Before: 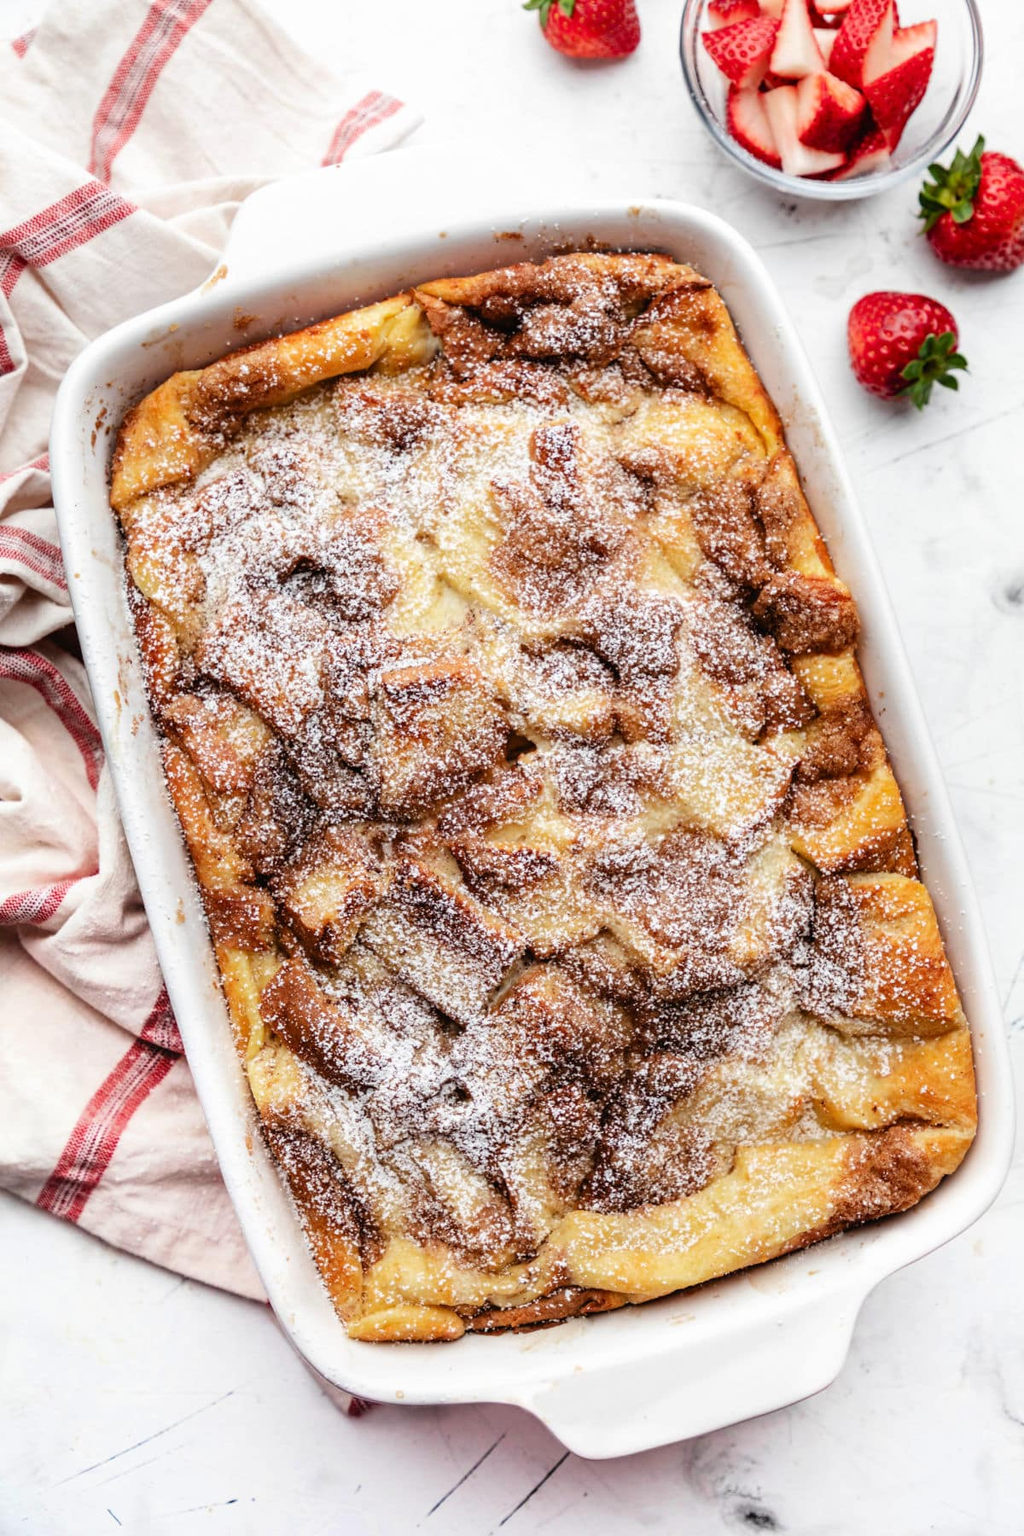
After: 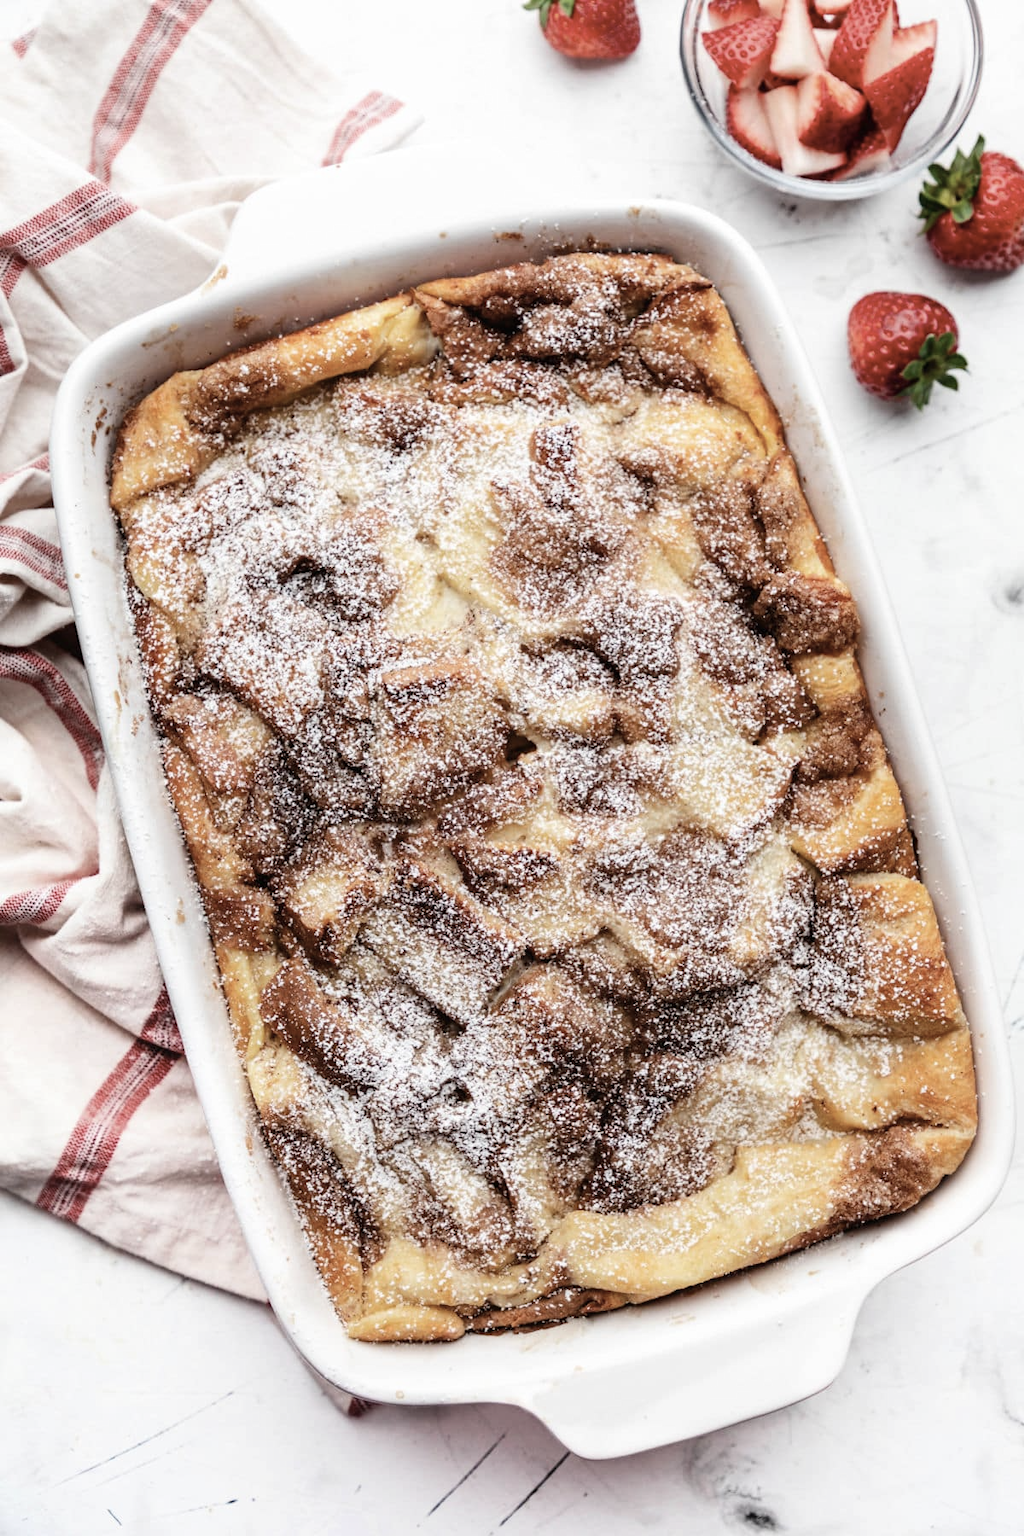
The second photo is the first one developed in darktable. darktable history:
contrast brightness saturation: contrast 0.098, saturation -0.365
